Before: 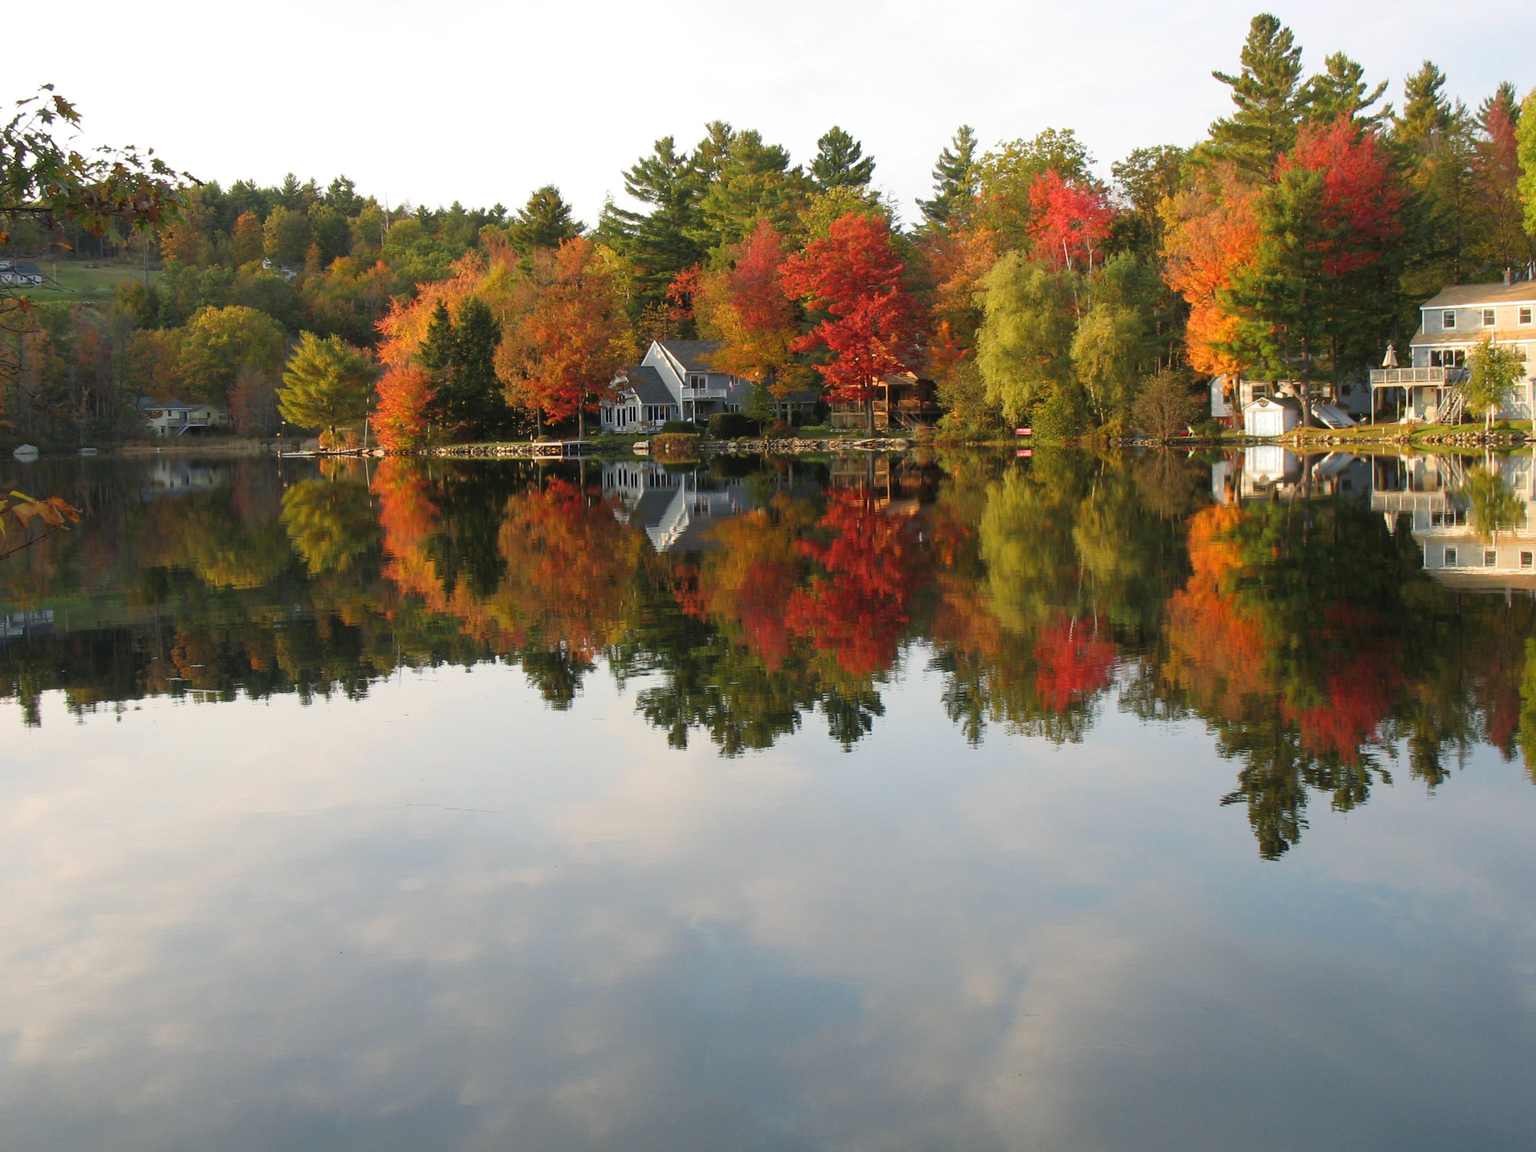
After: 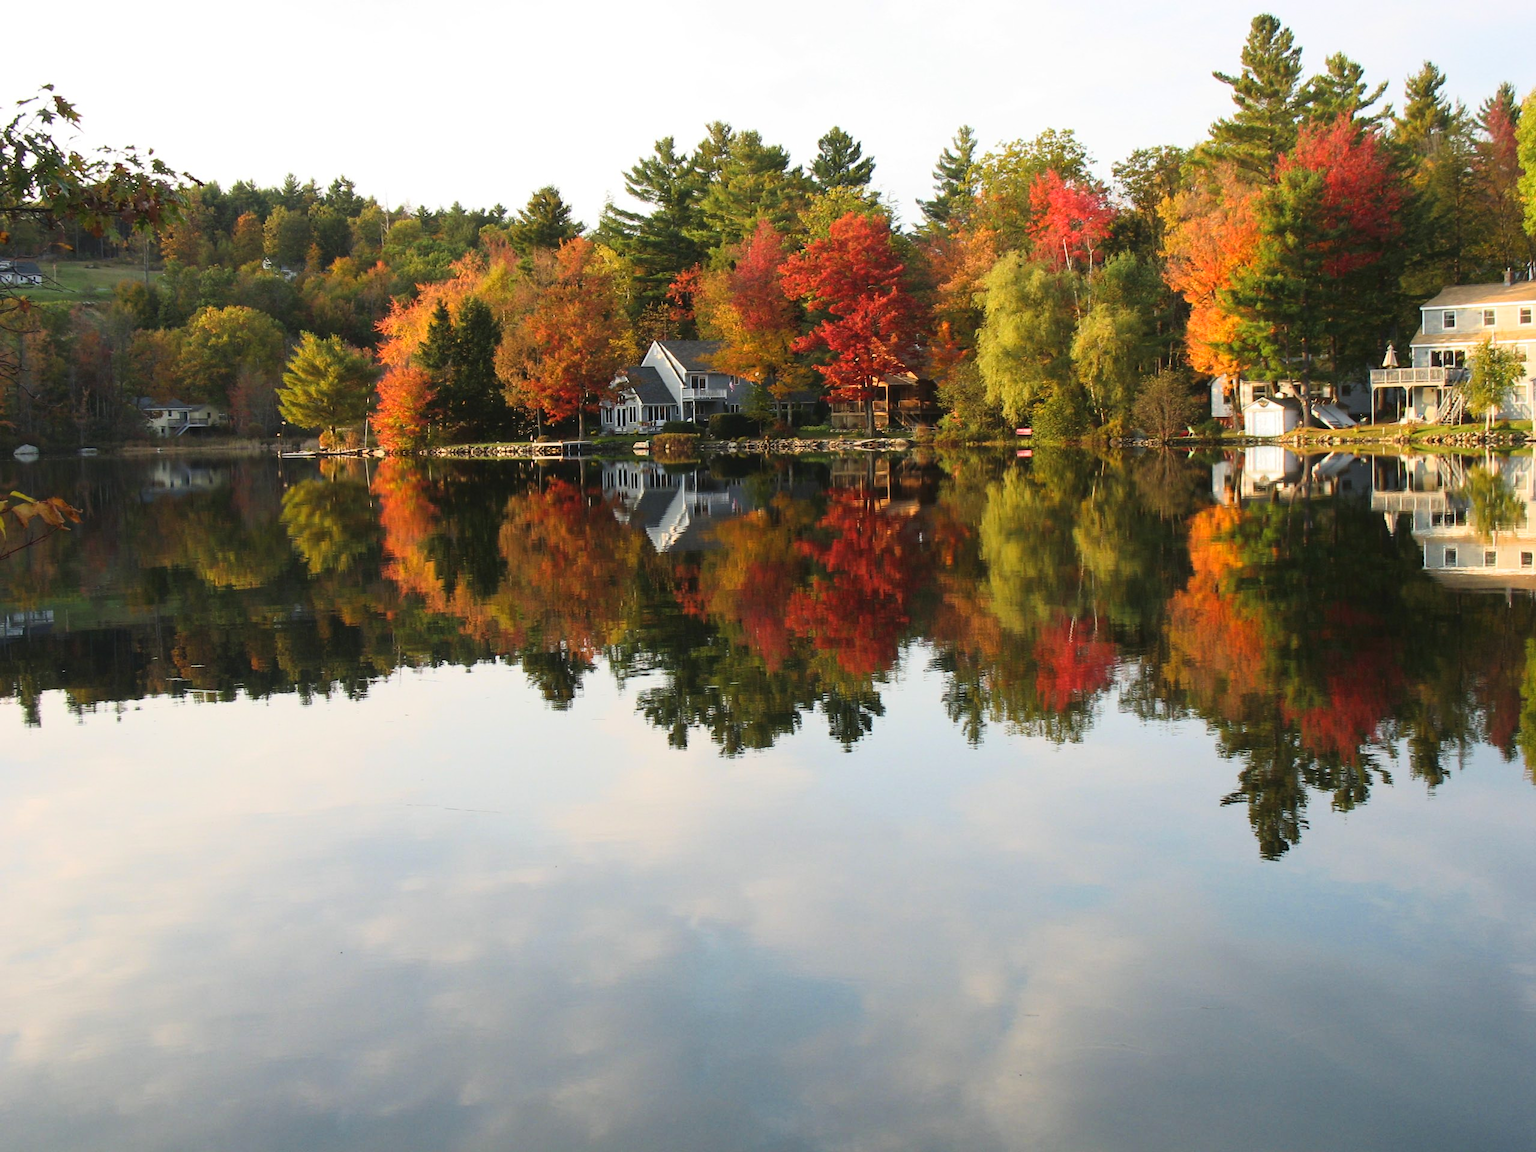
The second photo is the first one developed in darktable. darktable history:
tone curve: curves: ch0 [(0, 0.032) (0.181, 0.156) (0.751, 0.829) (1, 1)], color space Lab, linked channels, preserve colors none
sharpen: radius 2.883, amount 0.868, threshold 47.523
